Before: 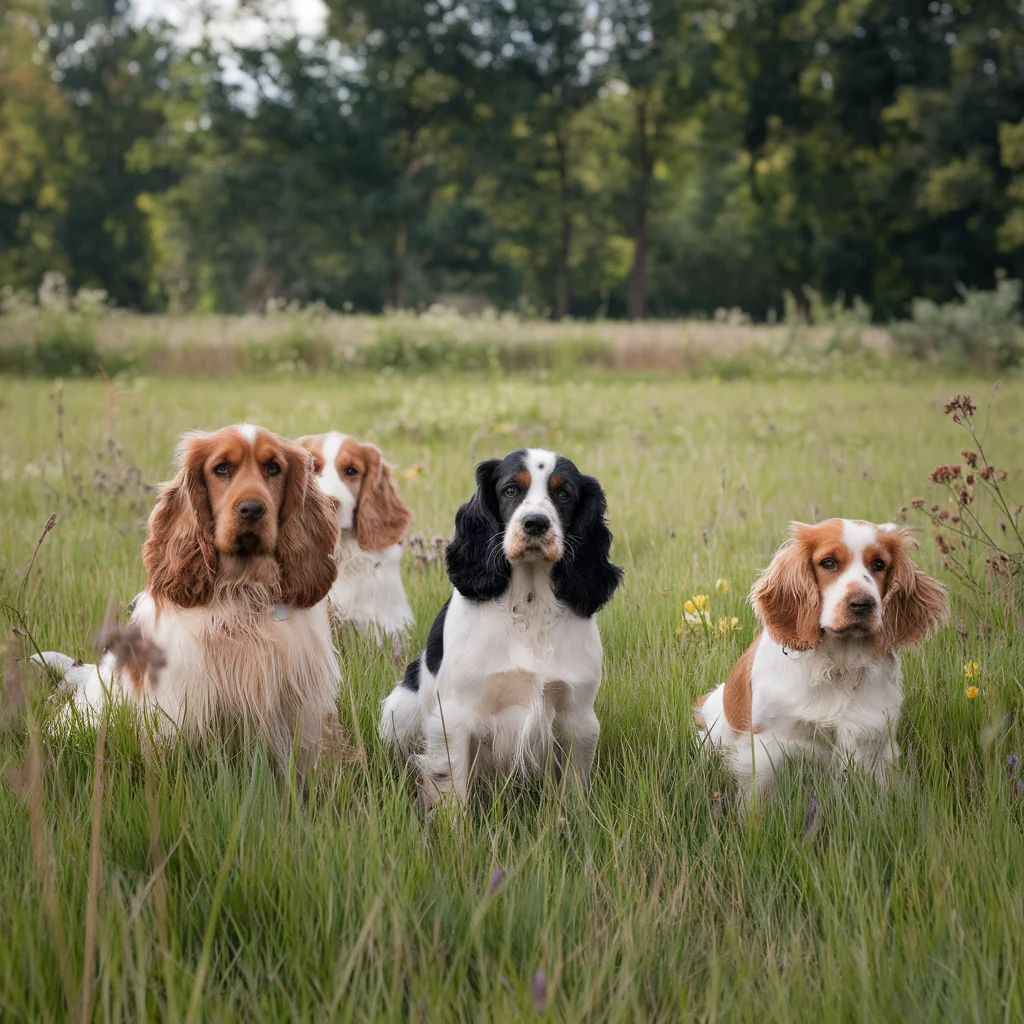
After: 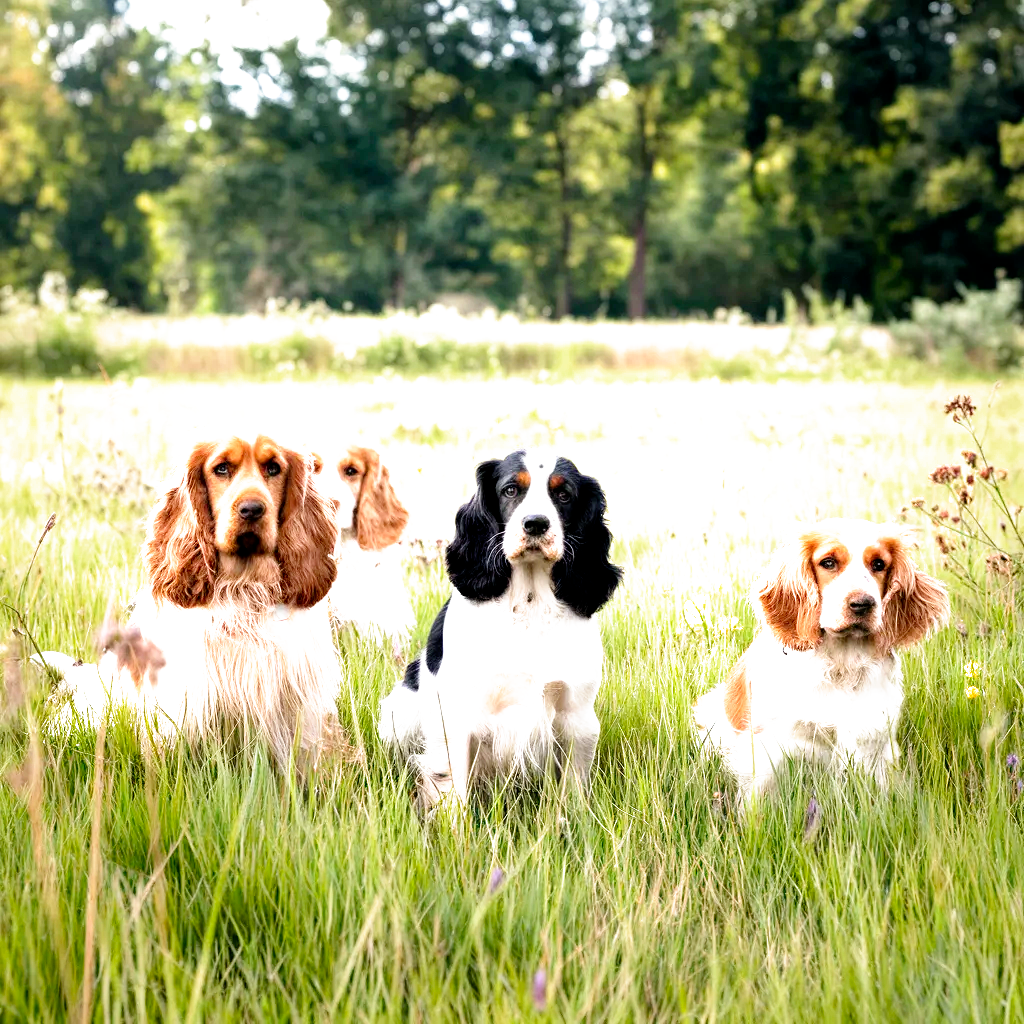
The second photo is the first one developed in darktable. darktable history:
filmic rgb: black relative exposure -5.5 EV, white relative exposure 2.5 EV, threshold 3 EV, target black luminance 0%, hardness 4.51, latitude 67.35%, contrast 1.453, shadows ↔ highlights balance -3.52%, preserve chrominance no, color science v4 (2020), contrast in shadows soft, enable highlight reconstruction true
exposure: black level correction 0, exposure 1.45 EV, compensate exposure bias true, compensate highlight preservation false
